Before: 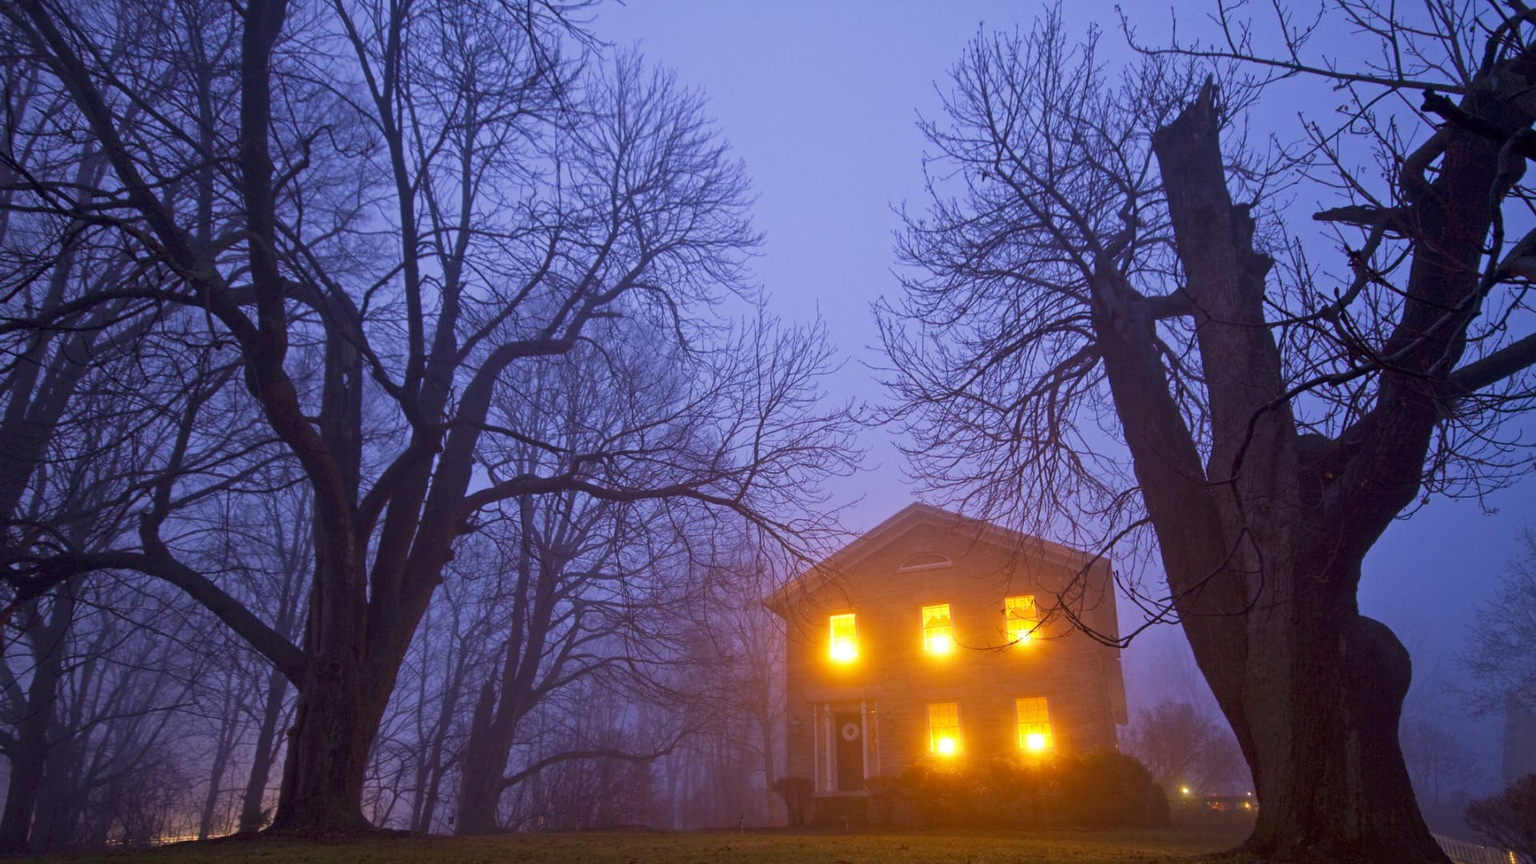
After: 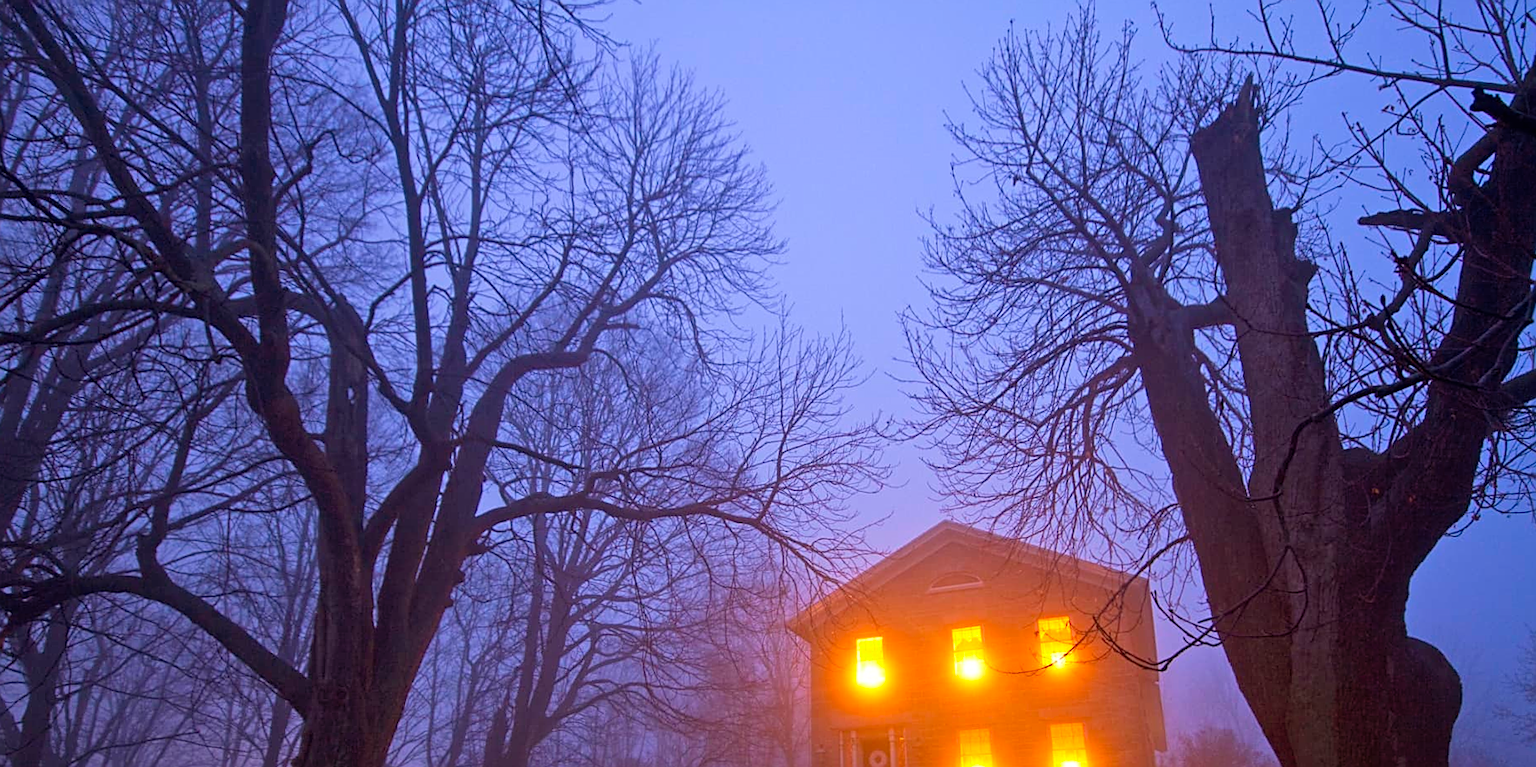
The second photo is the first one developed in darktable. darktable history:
crop and rotate: angle 0.2°, left 0.275%, right 3.127%, bottom 14.18%
contrast brightness saturation: brightness 0.09, saturation 0.19
sharpen: on, module defaults
